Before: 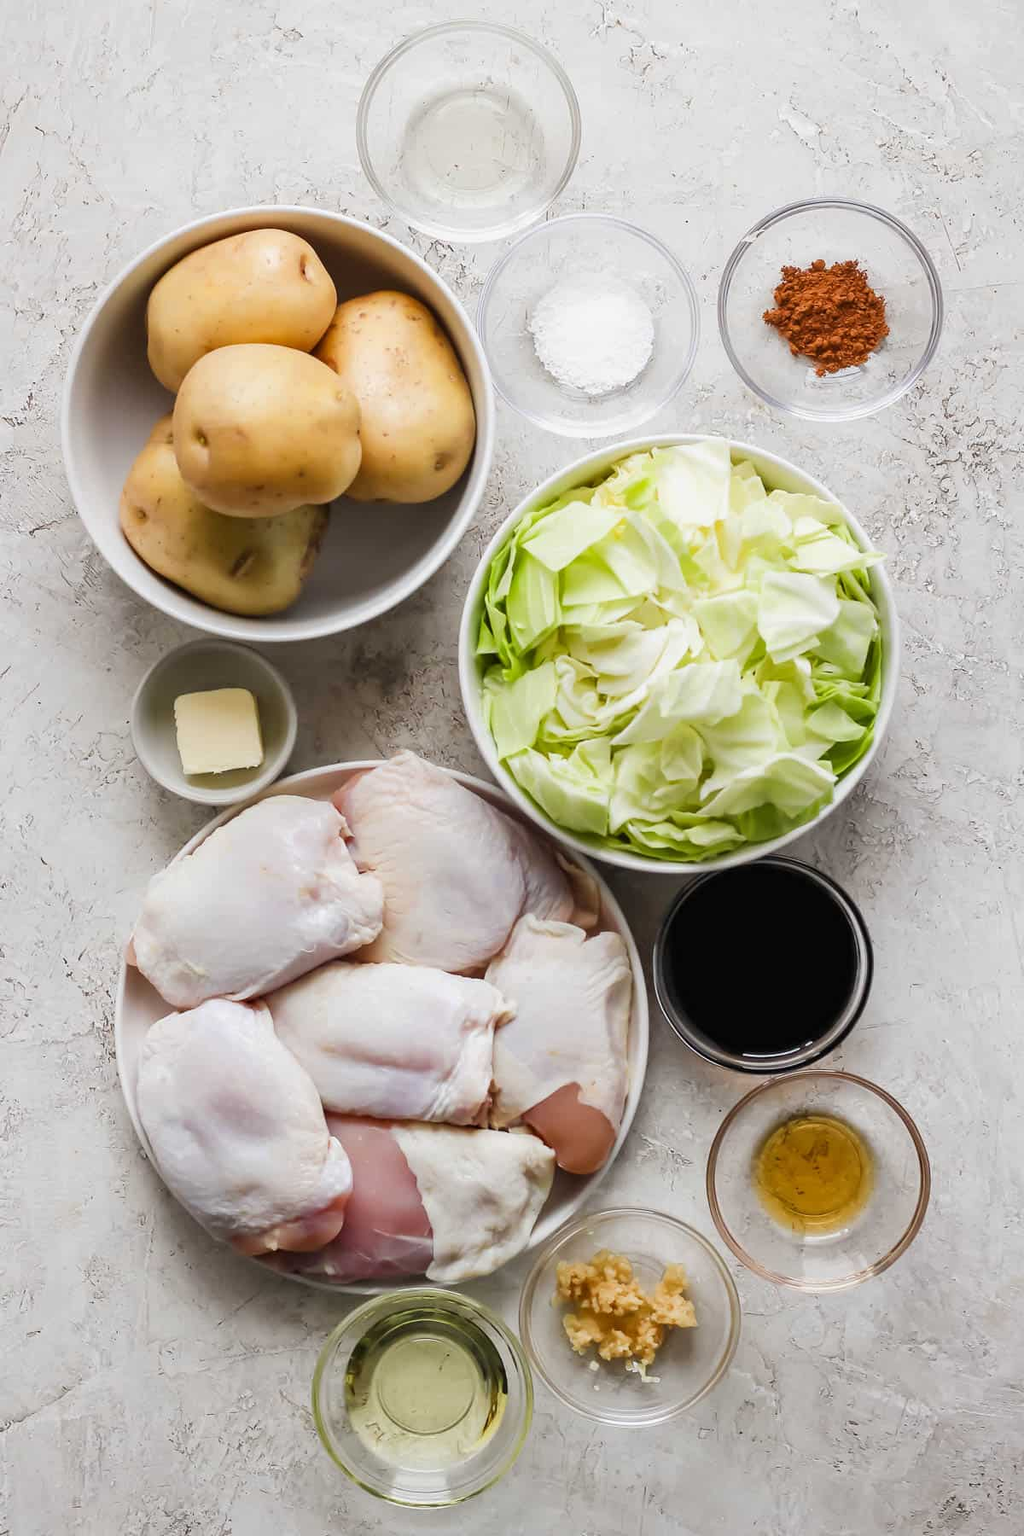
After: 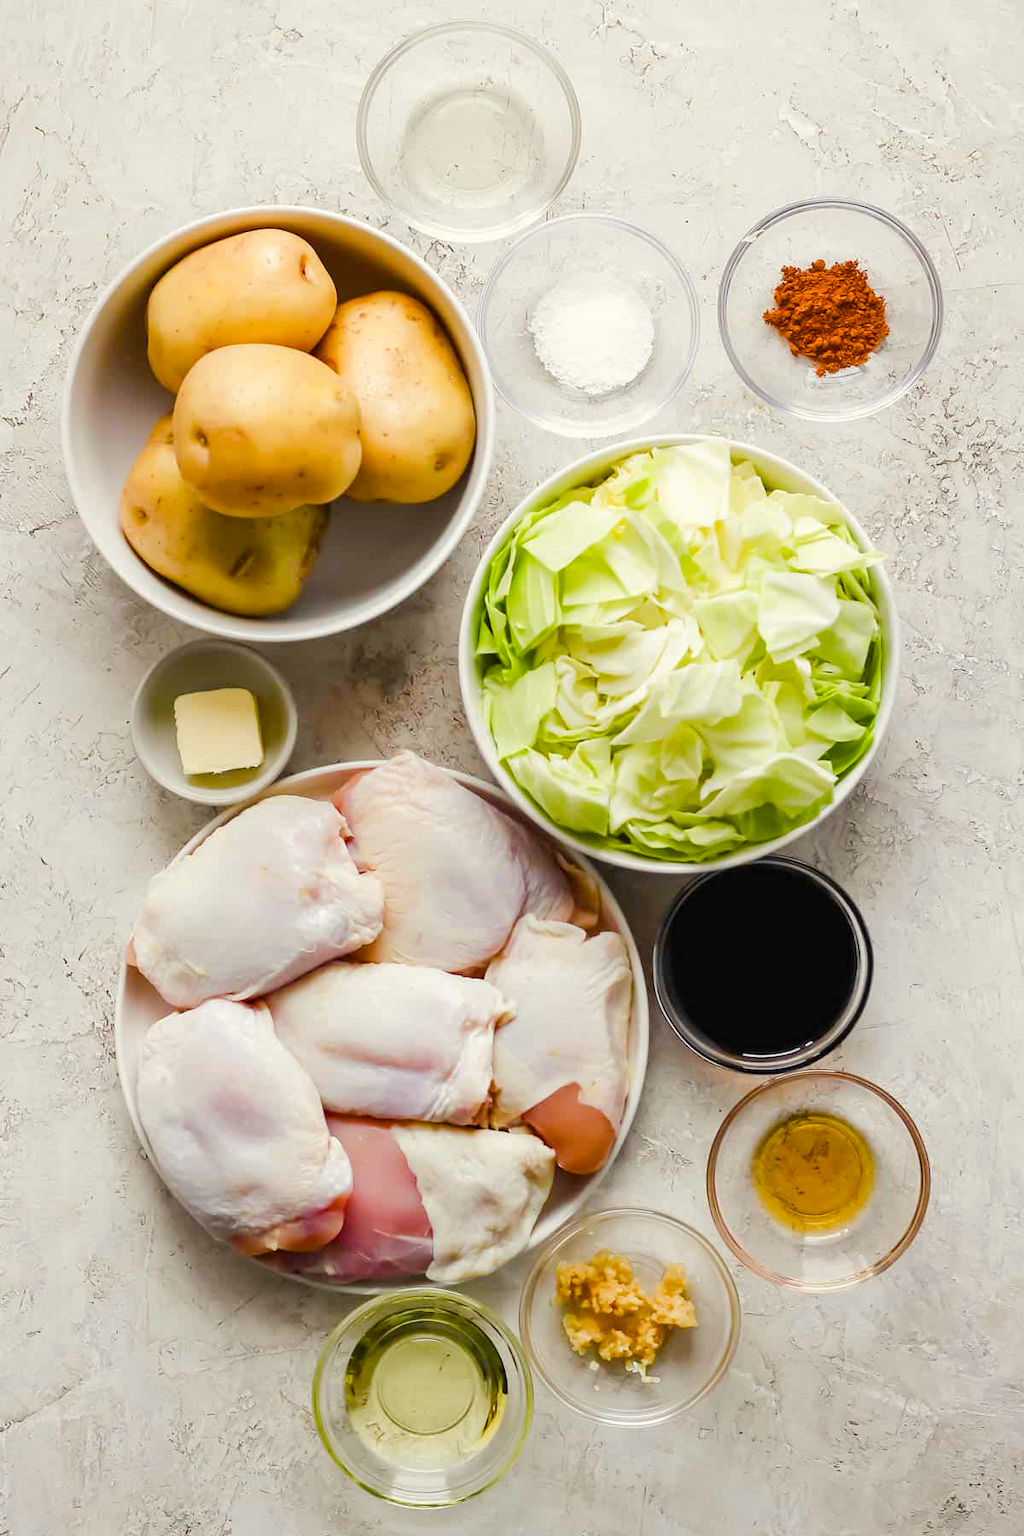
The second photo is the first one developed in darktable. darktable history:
color balance rgb: highlights gain › luminance 5.834%, highlights gain › chroma 2.516%, highlights gain › hue 87.43°, perceptual saturation grading › global saturation 27.466%, perceptual saturation grading › highlights -28.062%, perceptual saturation grading › mid-tones 15.821%, perceptual saturation grading › shadows 33.945%, perceptual brilliance grading › mid-tones 10.719%, perceptual brilliance grading › shadows 14.517%, global vibrance 20%
